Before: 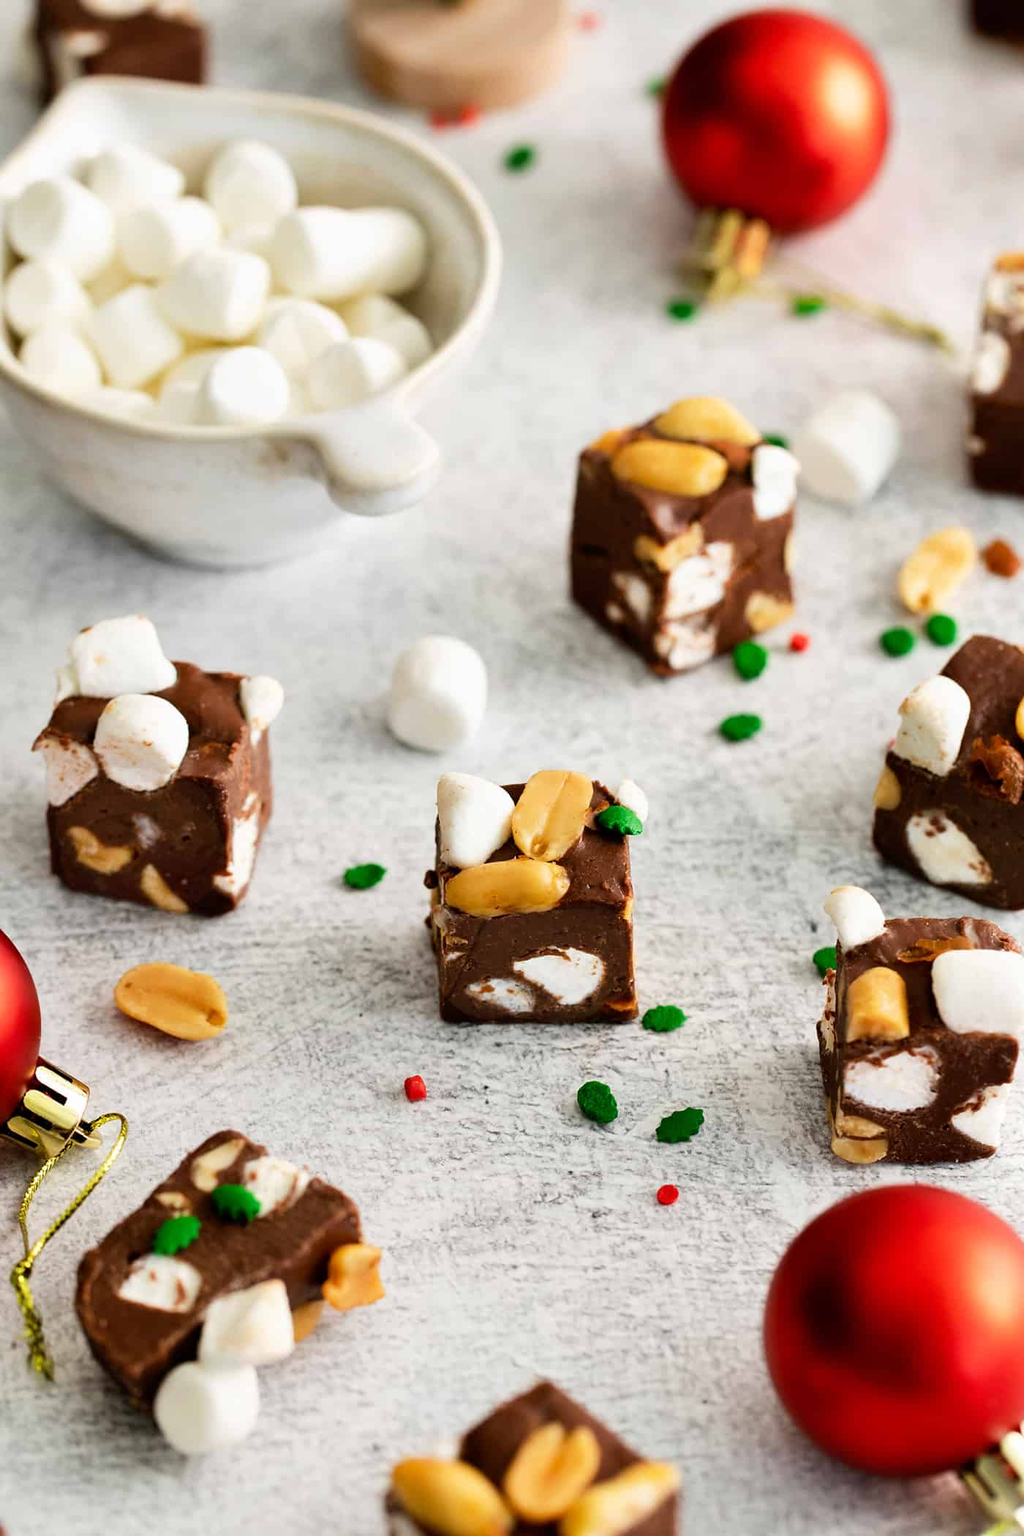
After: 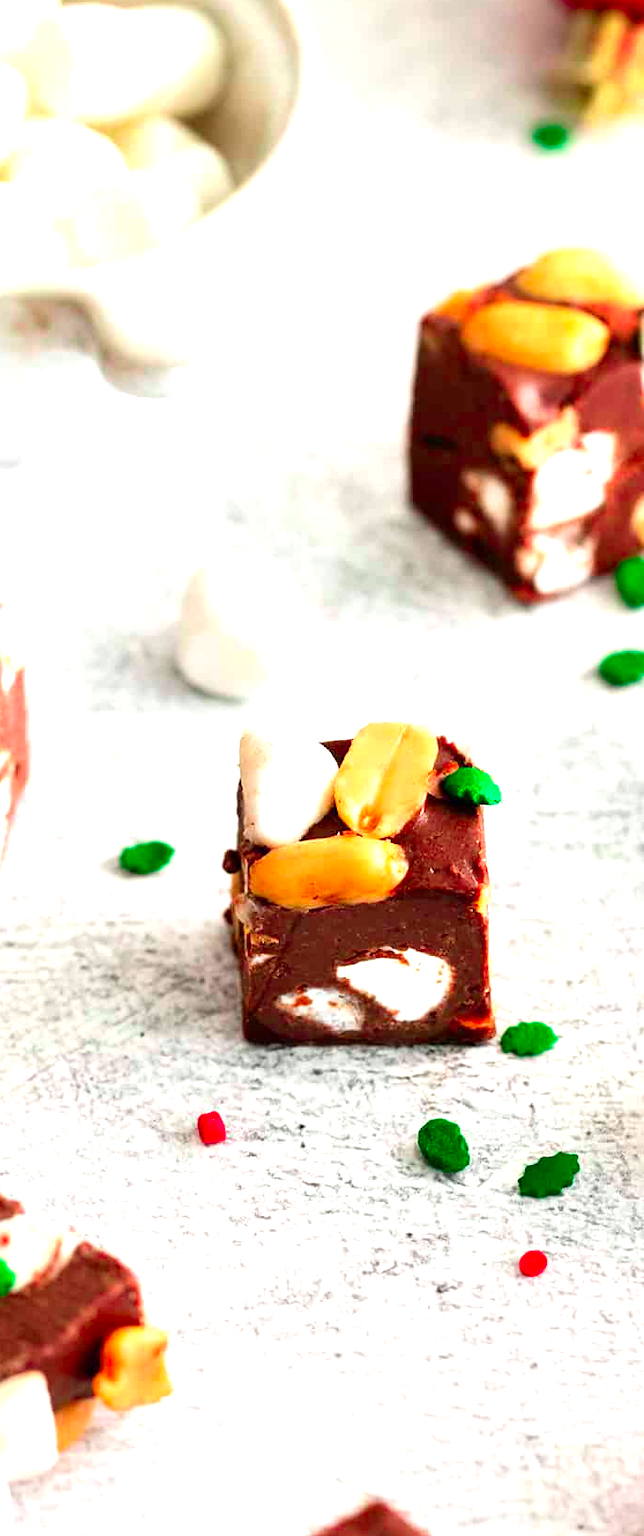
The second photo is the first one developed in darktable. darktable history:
color contrast: green-magenta contrast 1.73, blue-yellow contrast 1.15
exposure: exposure 0.785 EV, compensate highlight preservation false
crop and rotate: angle 0.02°, left 24.353%, top 13.219%, right 26.156%, bottom 8.224%
